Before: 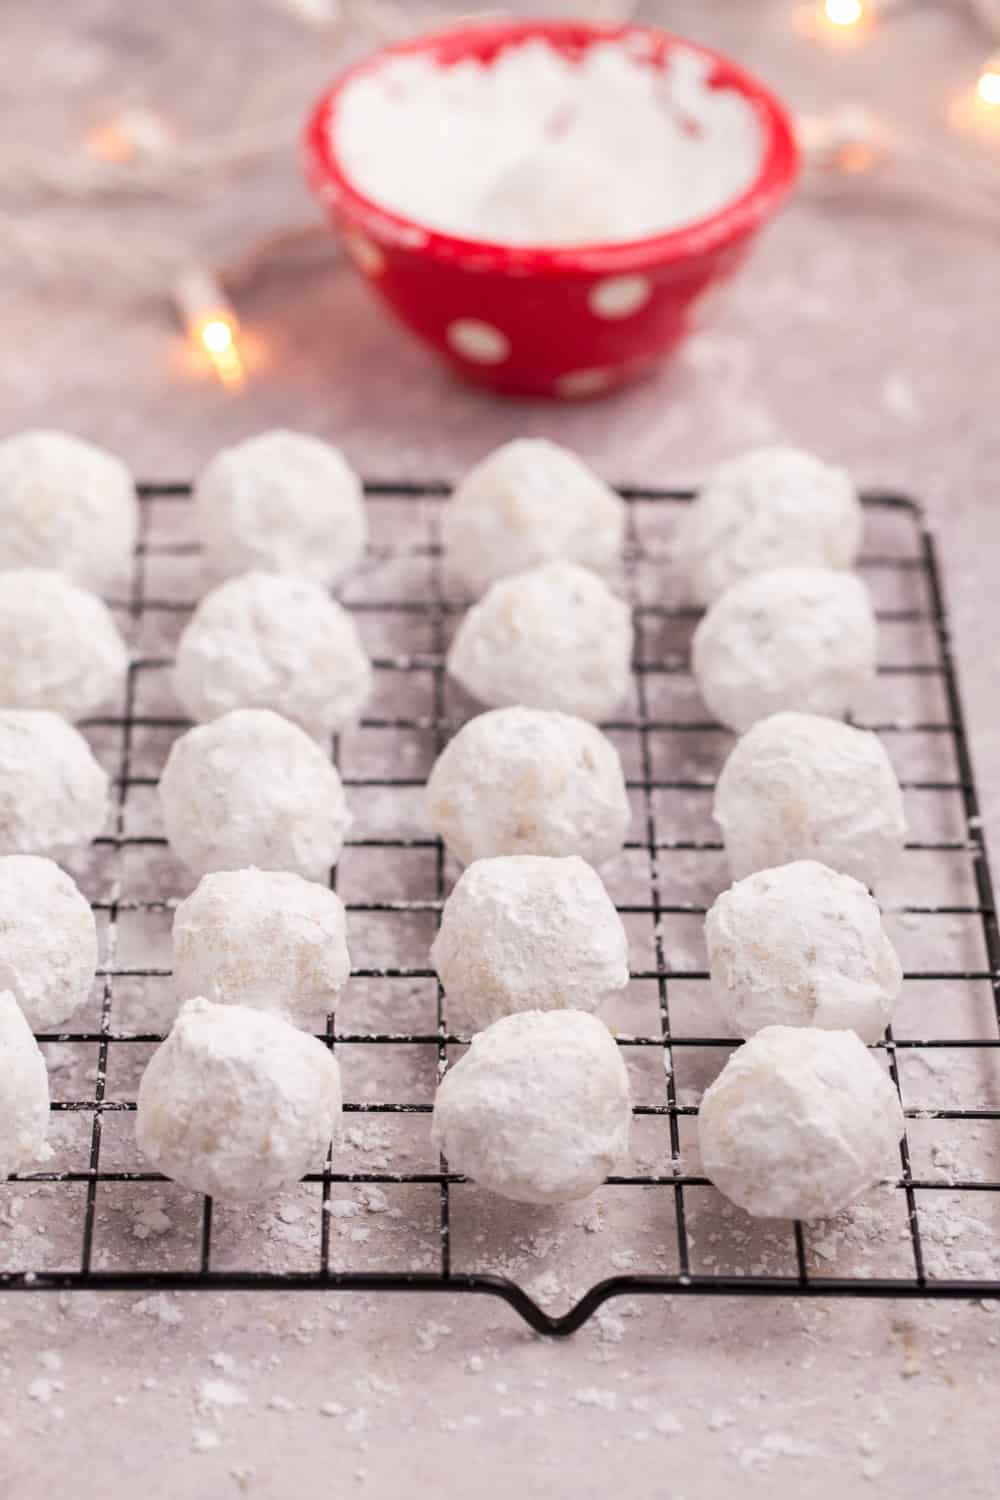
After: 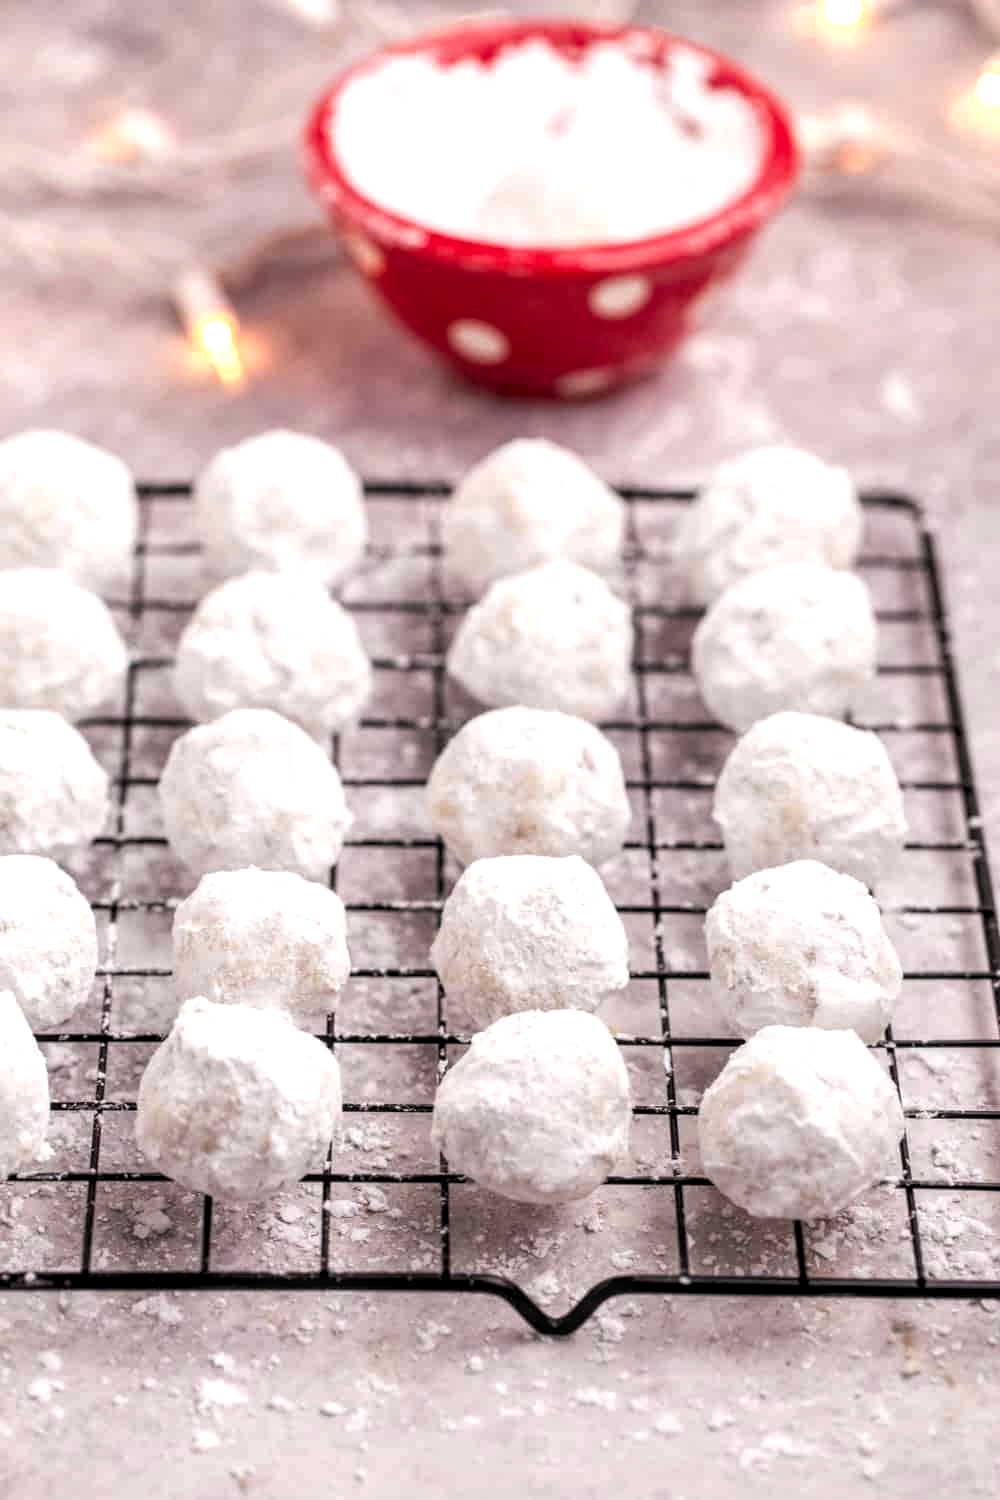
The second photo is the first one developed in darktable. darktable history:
local contrast: highlights 62%, detail 143%, midtone range 0.421
levels: levels [0.062, 0.494, 0.925]
